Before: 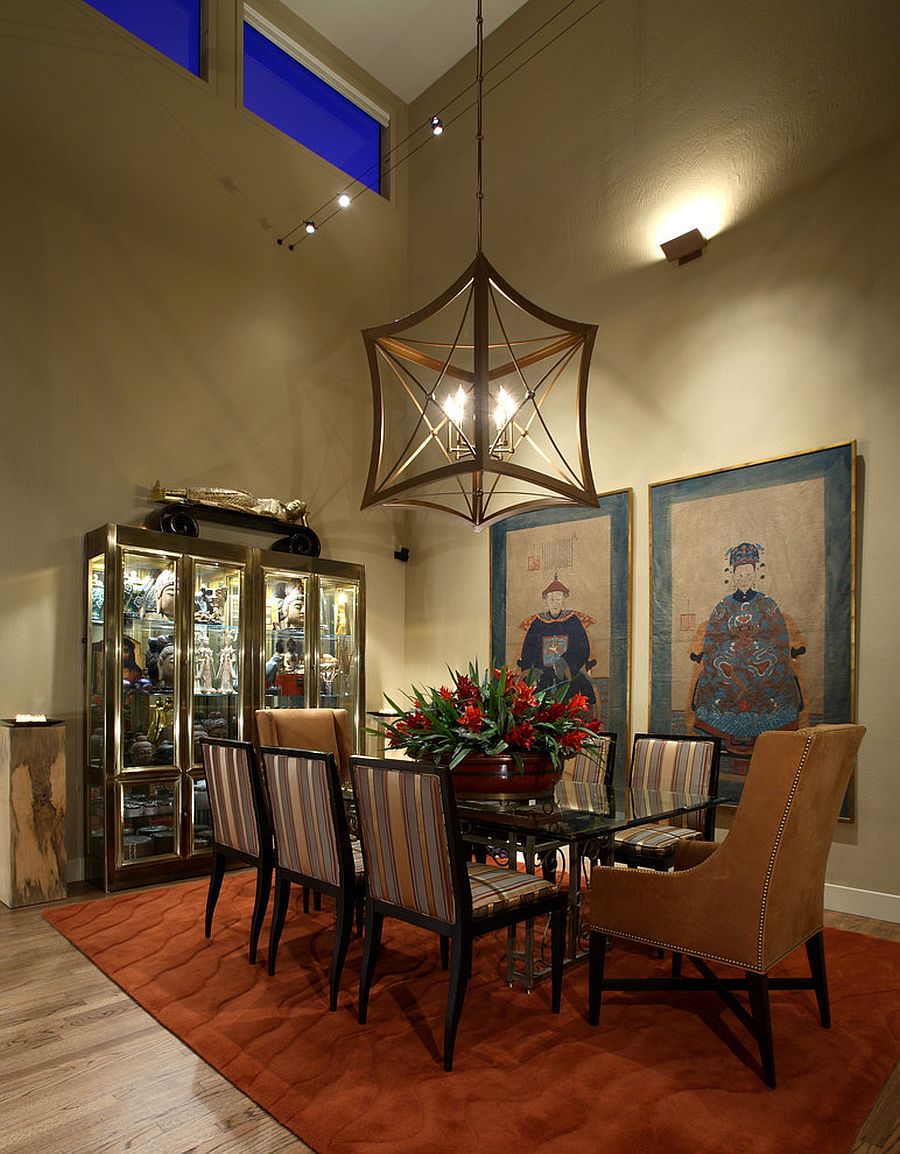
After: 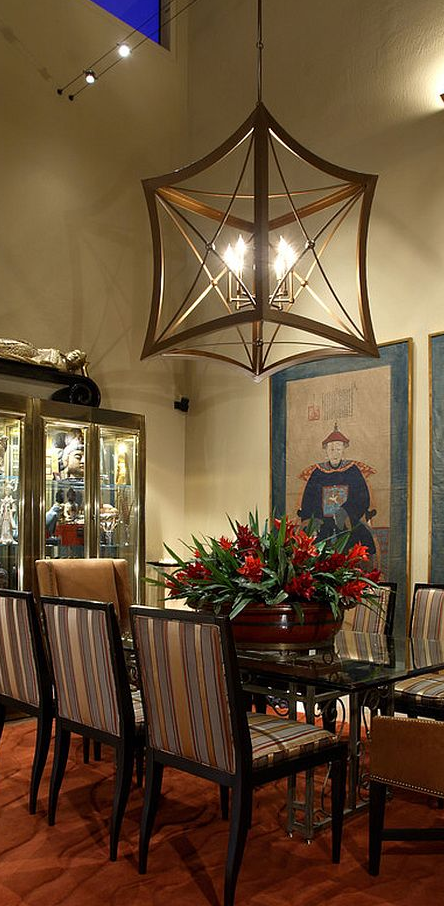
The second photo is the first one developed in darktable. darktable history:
crop and rotate: angle 0.011°, left 24.454%, top 13.089%, right 26.197%, bottom 8.349%
